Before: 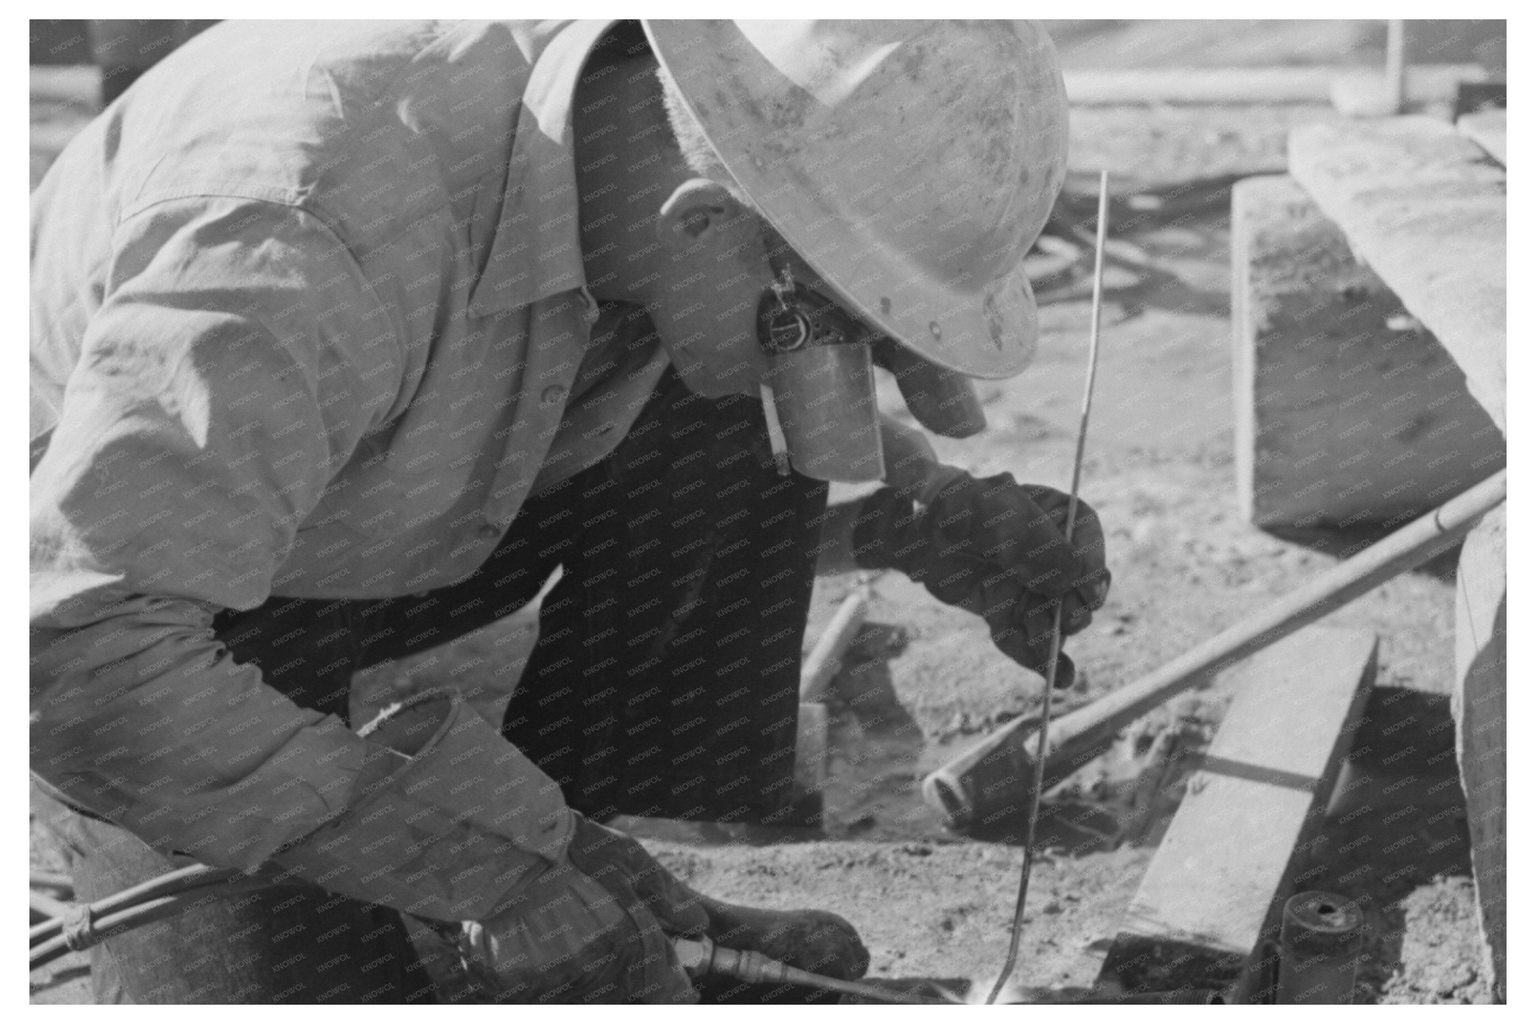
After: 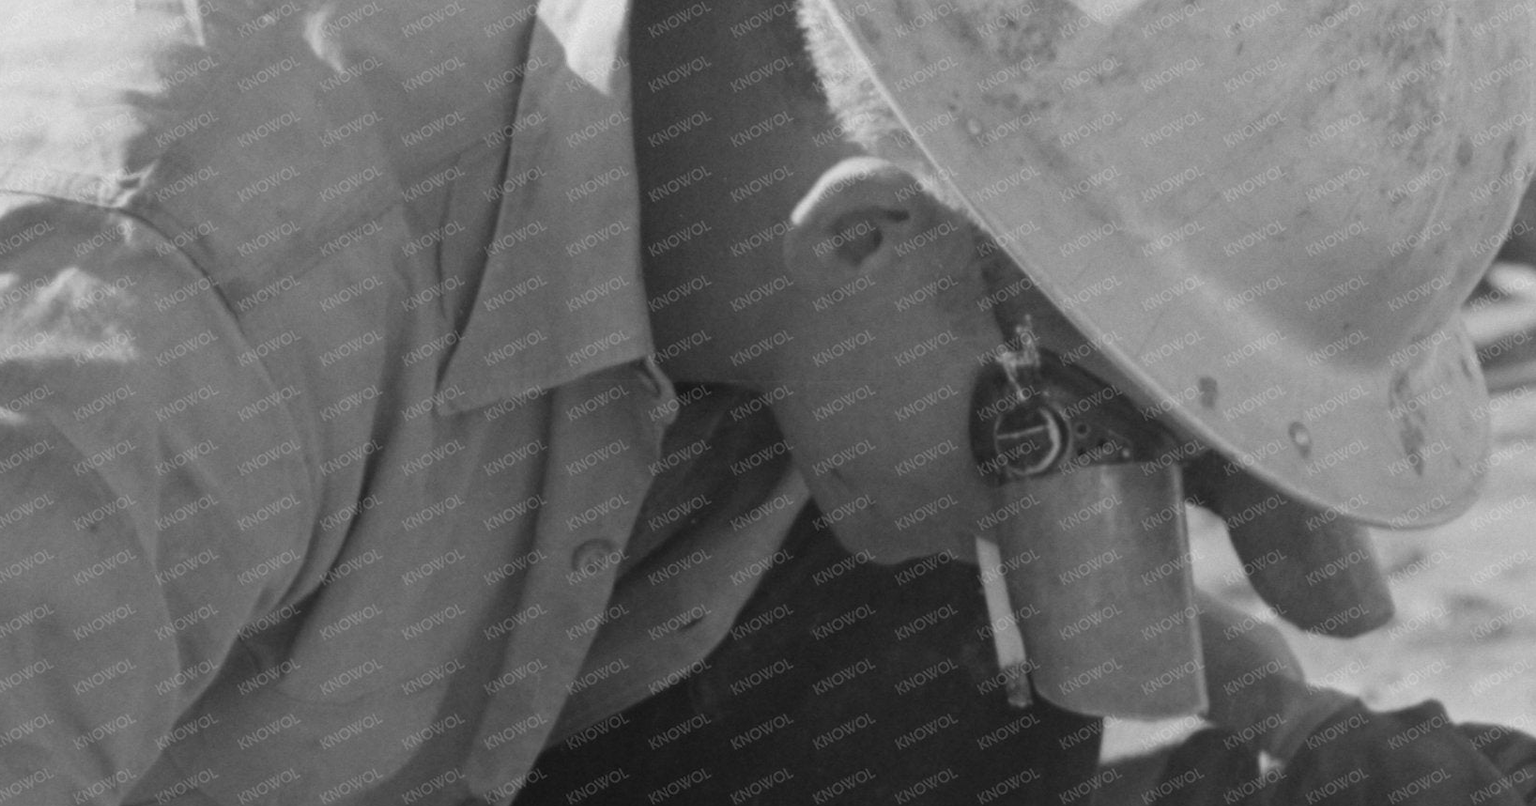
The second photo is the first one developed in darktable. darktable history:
crop: left 15.15%, top 9.158%, right 30.777%, bottom 48.219%
